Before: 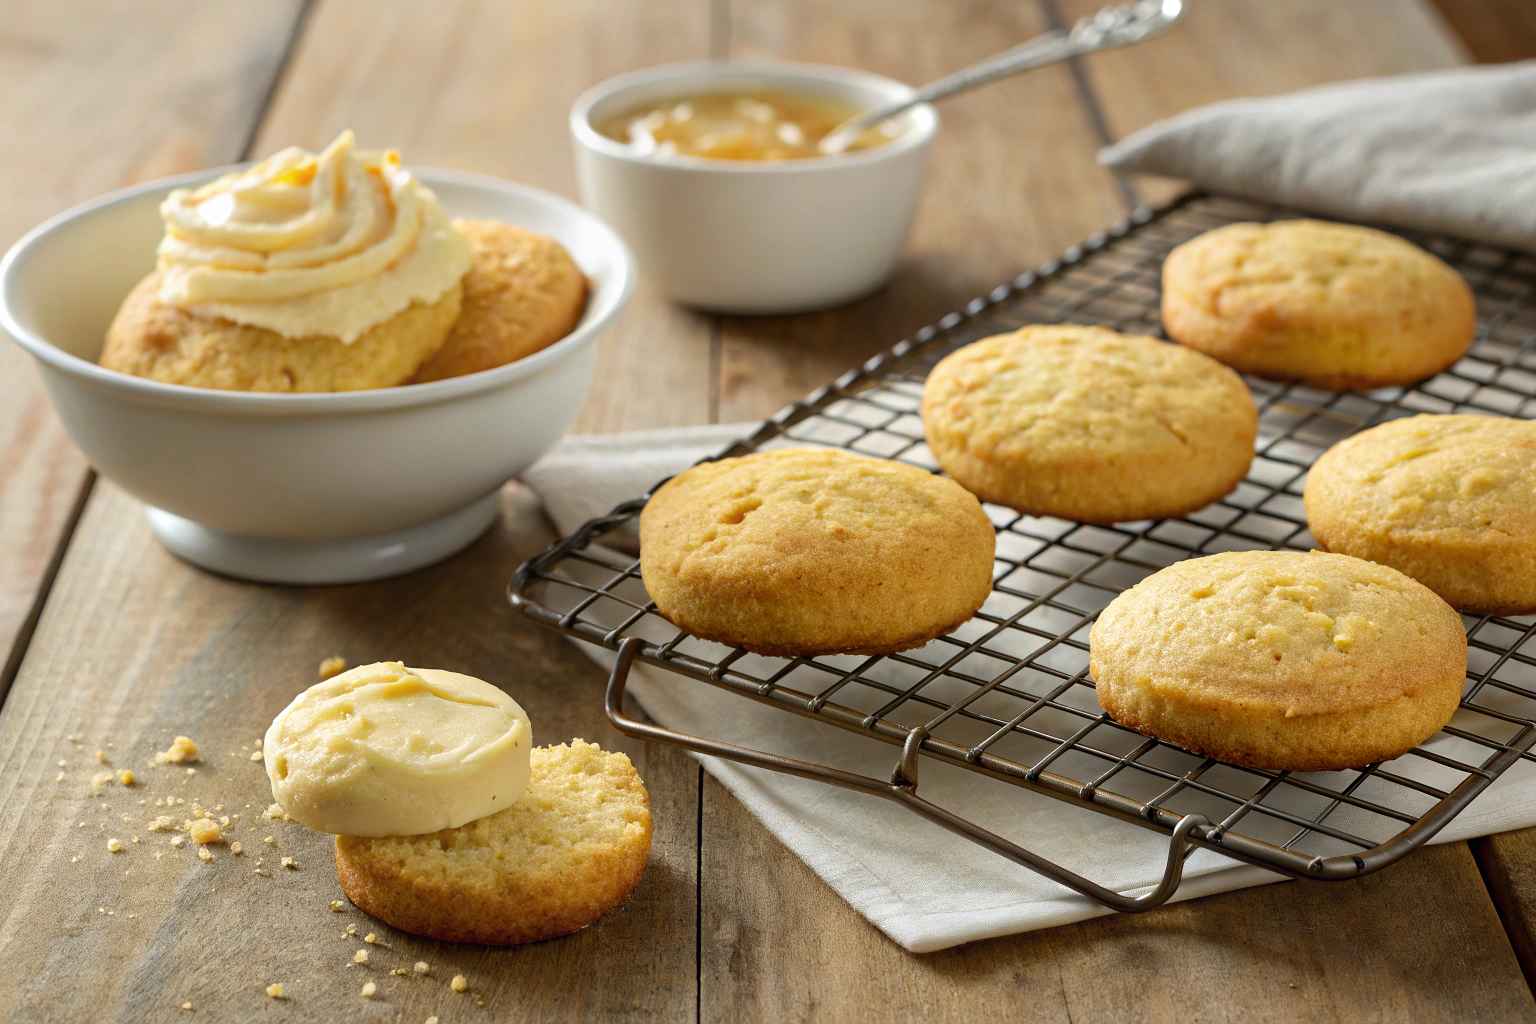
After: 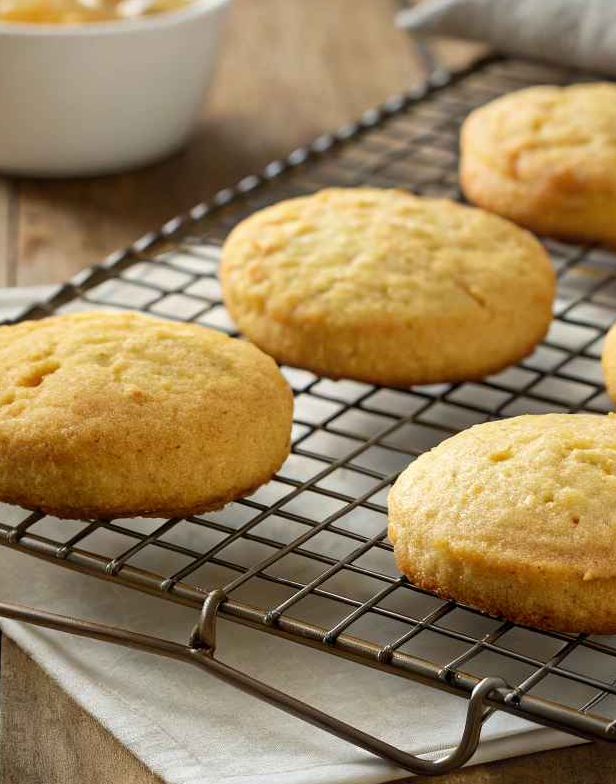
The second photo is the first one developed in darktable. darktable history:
crop: left 45.721%, top 13.393%, right 14.118%, bottom 10.01%
rotate and perspective: automatic cropping off
